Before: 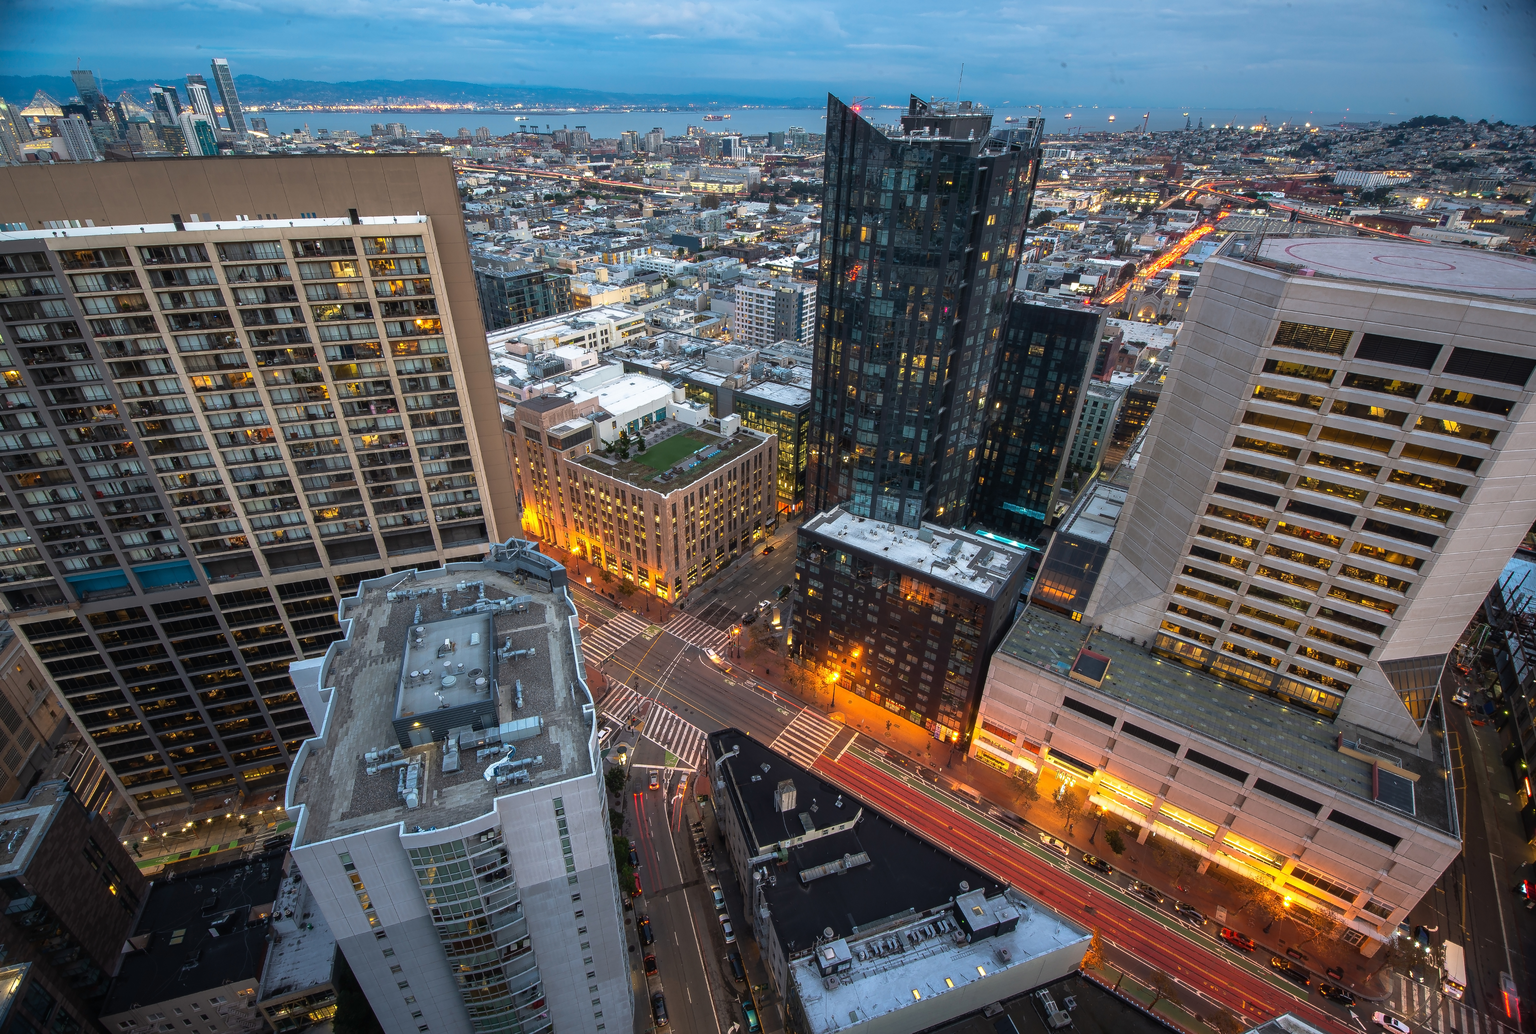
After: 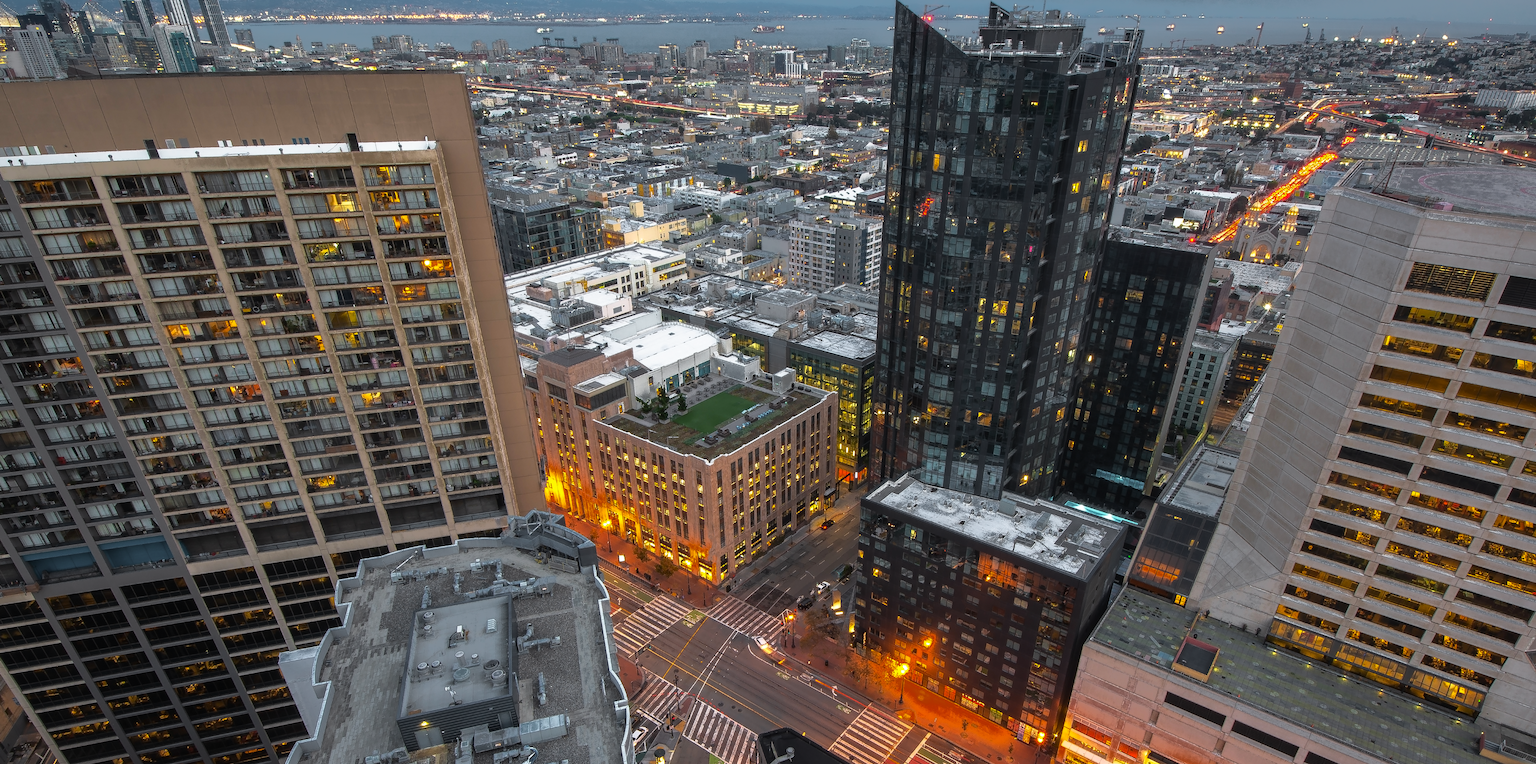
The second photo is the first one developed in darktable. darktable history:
fill light: exposure -0.73 EV, center 0.69, width 2.2
color zones: curves: ch1 [(0.25, 0.61) (0.75, 0.248)]
crop: left 3.015%, top 8.969%, right 9.647%, bottom 26.457%
